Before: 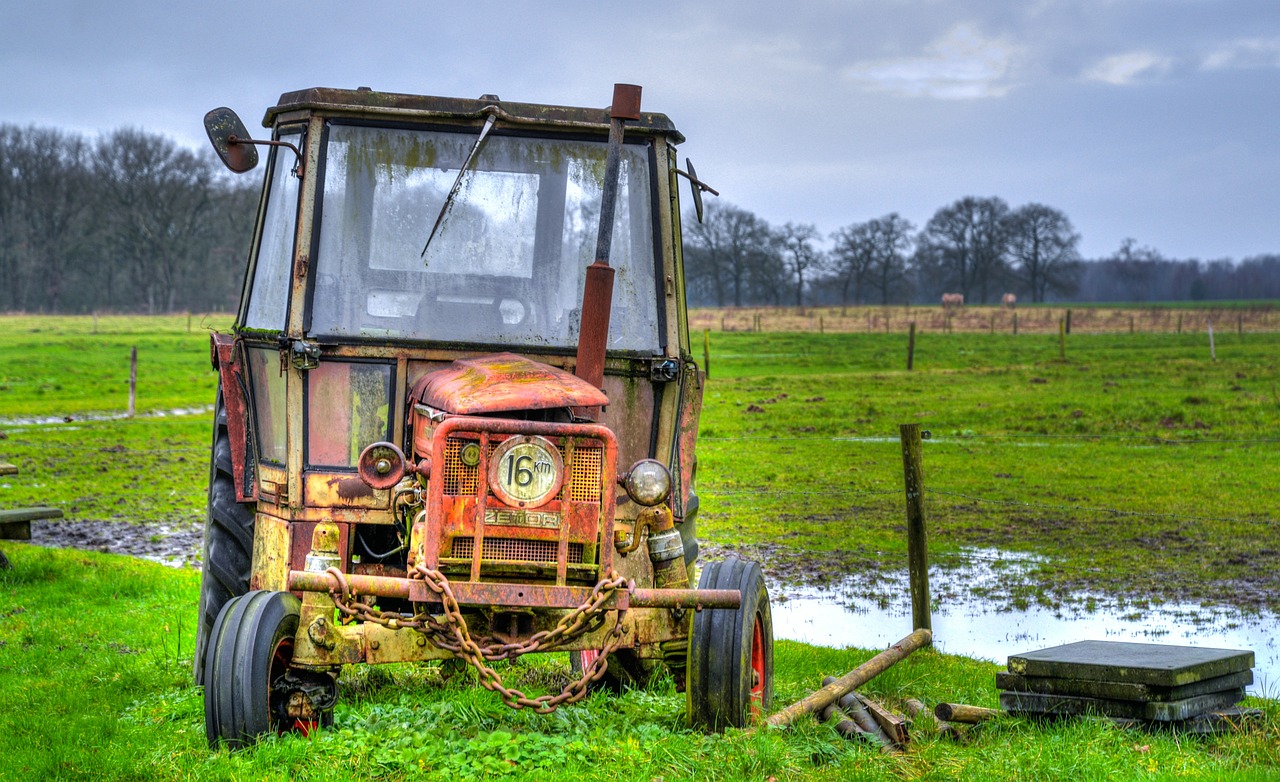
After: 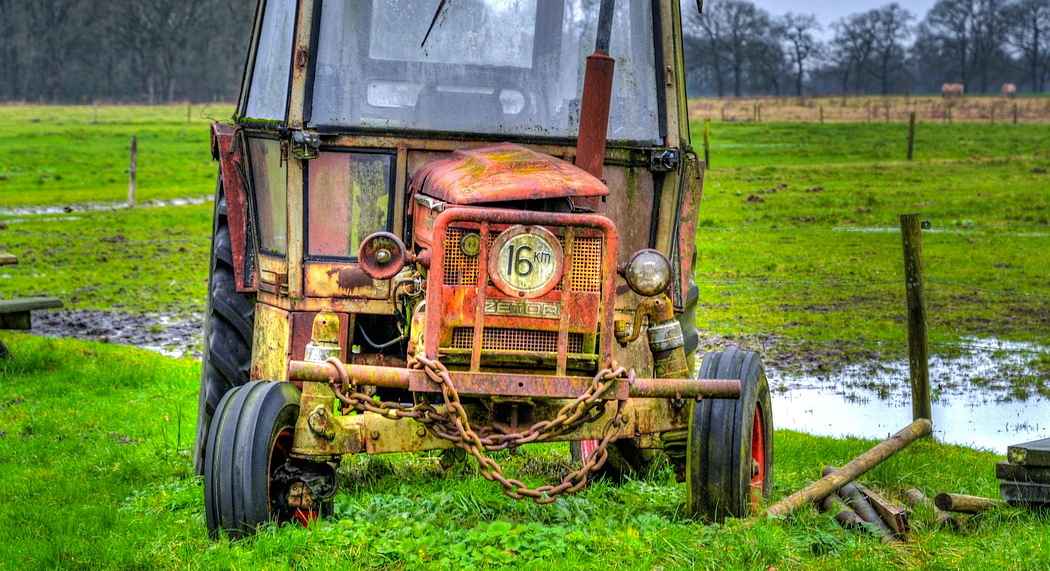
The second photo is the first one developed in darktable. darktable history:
crop: top 26.891%, right 17.958%
haze removal: adaptive false
shadows and highlights: shadows 8.89, white point adjustment 0.859, highlights -38.66
